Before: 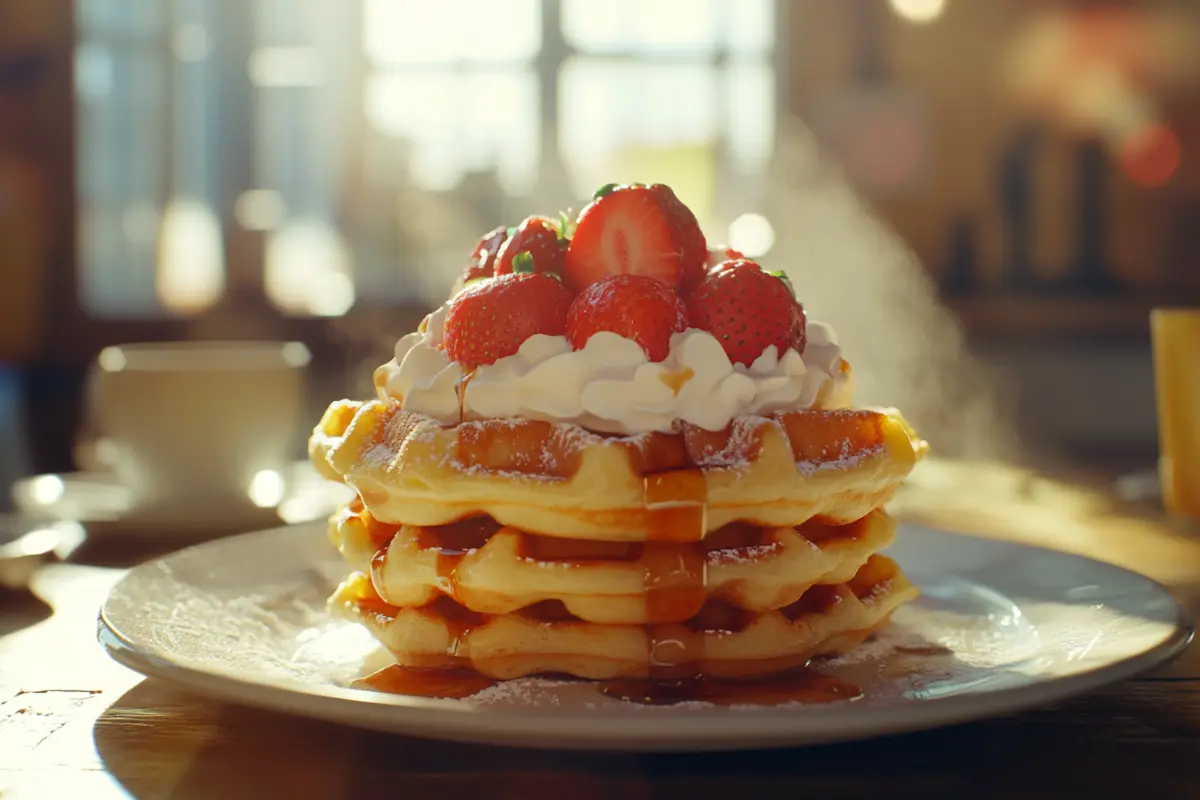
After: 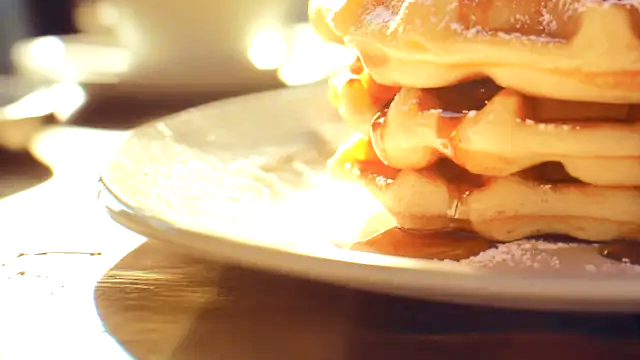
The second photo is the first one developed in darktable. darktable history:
velvia: on, module defaults
crop and rotate: top 54.778%, right 46.61%, bottom 0.159%
tone curve: curves: ch0 [(0, 0) (0.052, 0.018) (0.236, 0.207) (0.41, 0.417) (0.485, 0.518) (0.54, 0.584) (0.625, 0.666) (0.845, 0.828) (0.994, 0.964)]; ch1 [(0, 0.055) (0.15, 0.117) (0.317, 0.34) (0.382, 0.408) (0.434, 0.441) (0.472, 0.479) (0.498, 0.501) (0.557, 0.558) (0.616, 0.59) (0.739, 0.7) (0.873, 0.857) (1, 0.928)]; ch2 [(0, 0) (0.352, 0.403) (0.447, 0.466) (0.482, 0.482) (0.528, 0.526) (0.586, 0.577) (0.618, 0.621) (0.785, 0.747) (1, 1)], color space Lab, independent channels, preserve colors none
exposure: black level correction 0.001, exposure 1.129 EV, compensate exposure bias true, compensate highlight preservation false
